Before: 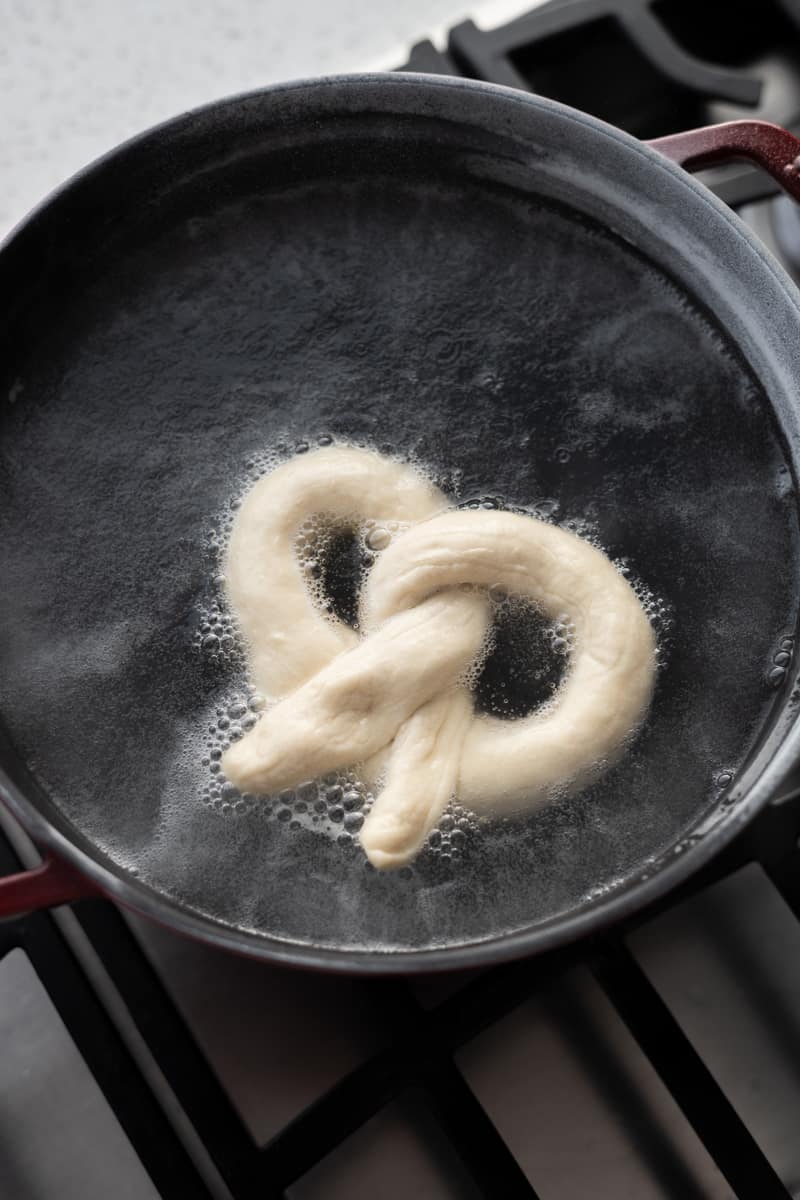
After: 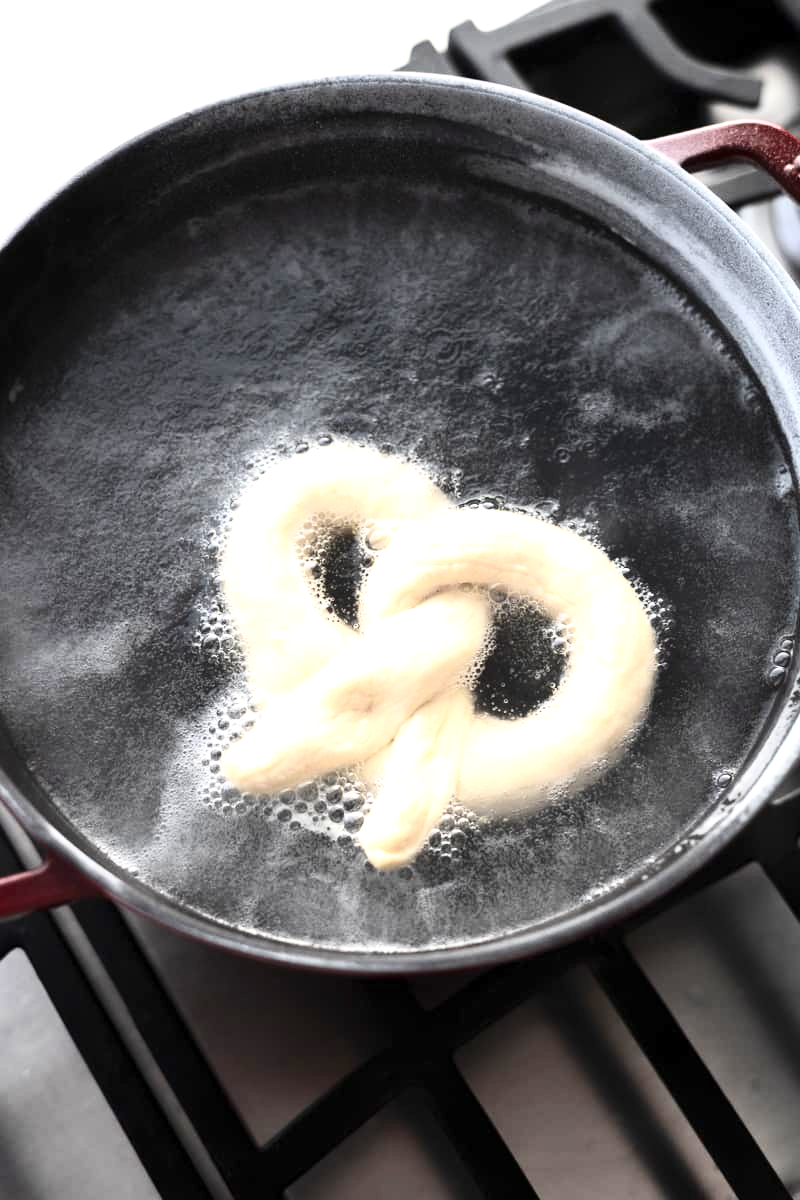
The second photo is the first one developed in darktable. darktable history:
contrast brightness saturation: contrast 0.24, brightness 0.09
exposure: exposure 1.2 EV, compensate highlight preservation false
